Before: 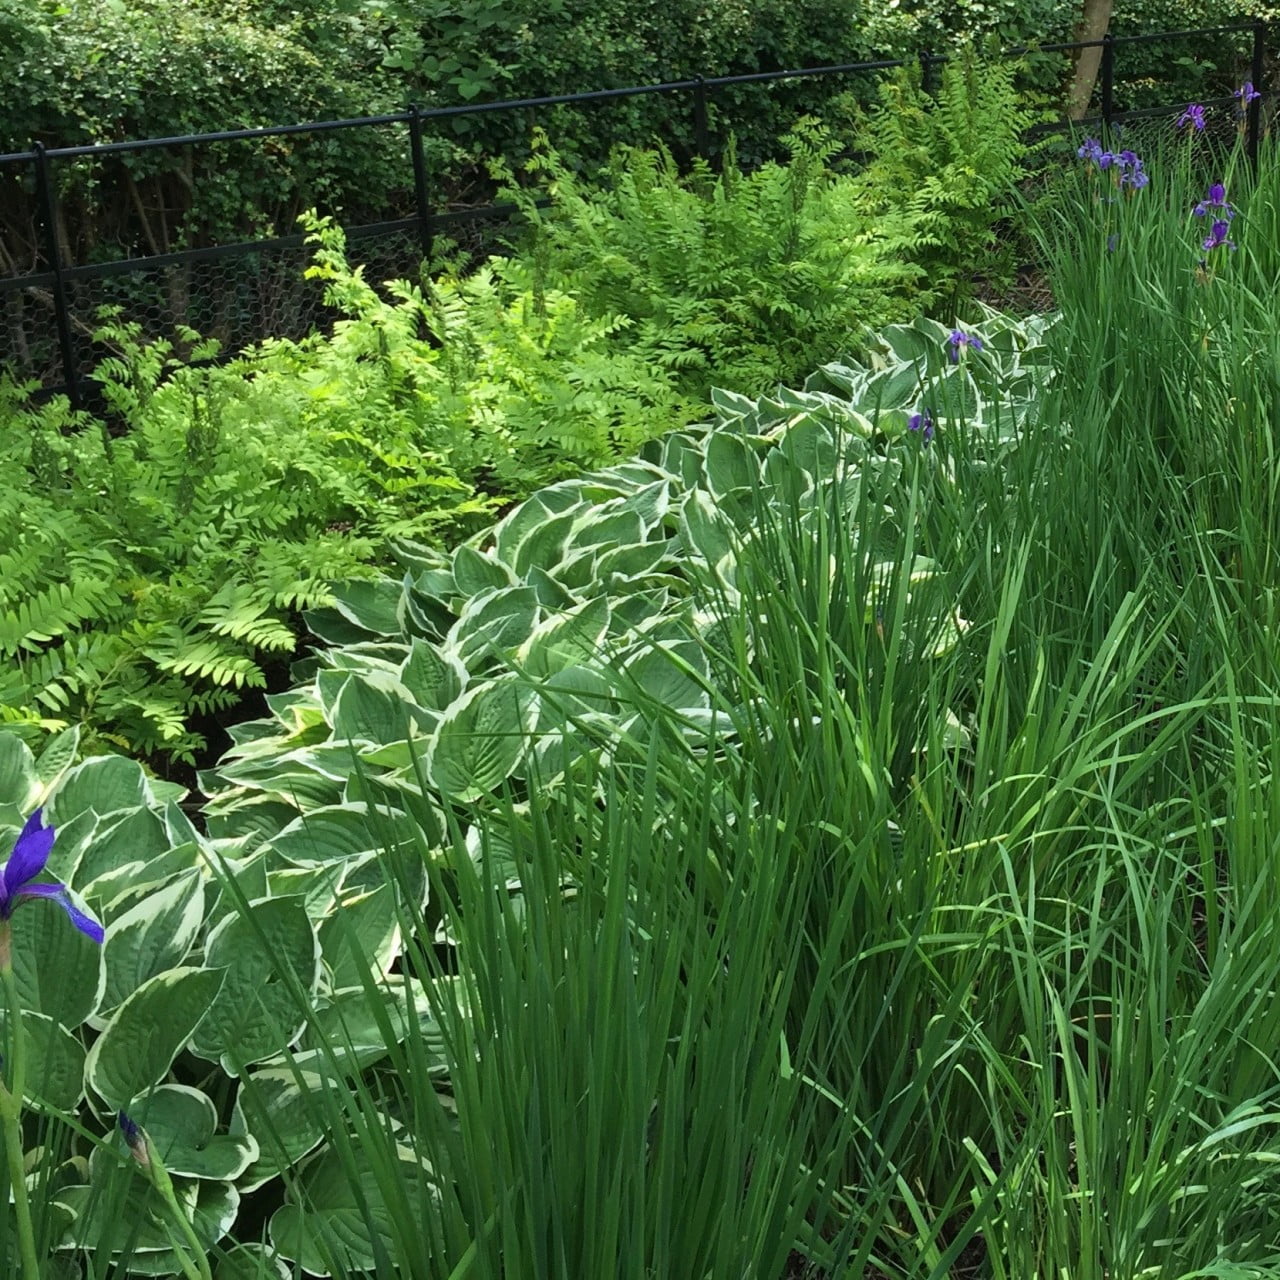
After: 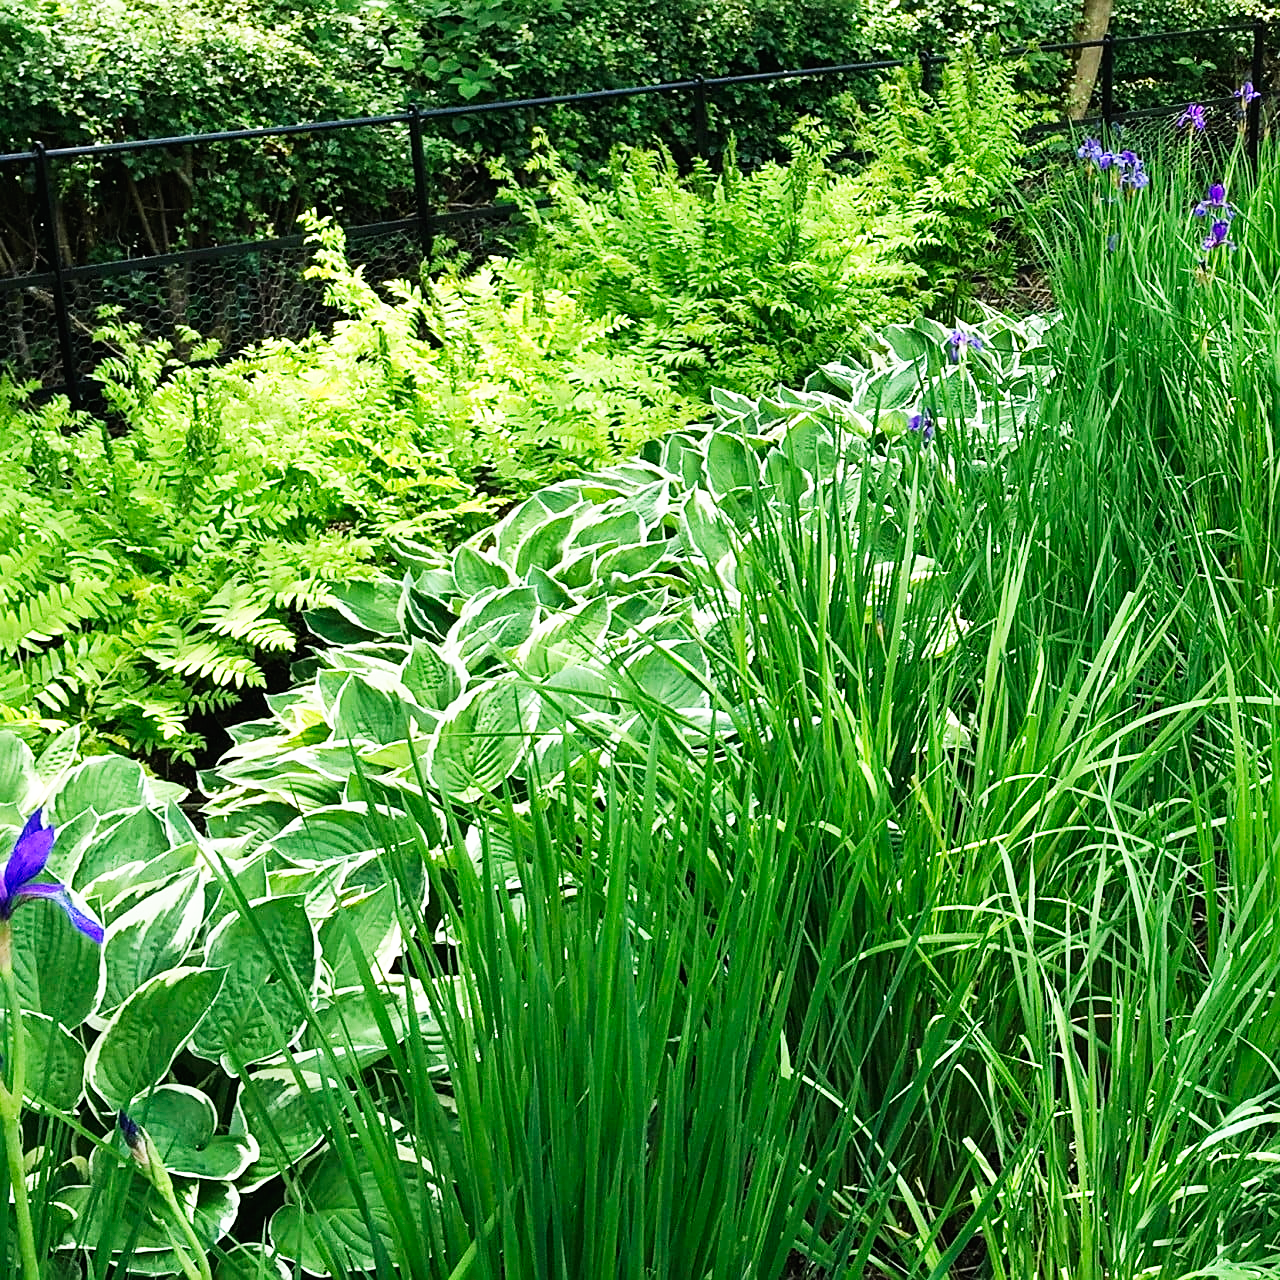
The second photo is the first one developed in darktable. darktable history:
base curve: curves: ch0 [(0, 0) (0.007, 0.004) (0.027, 0.03) (0.046, 0.07) (0.207, 0.54) (0.442, 0.872) (0.673, 0.972) (1, 1)], preserve colors none
sharpen: radius 1.942
